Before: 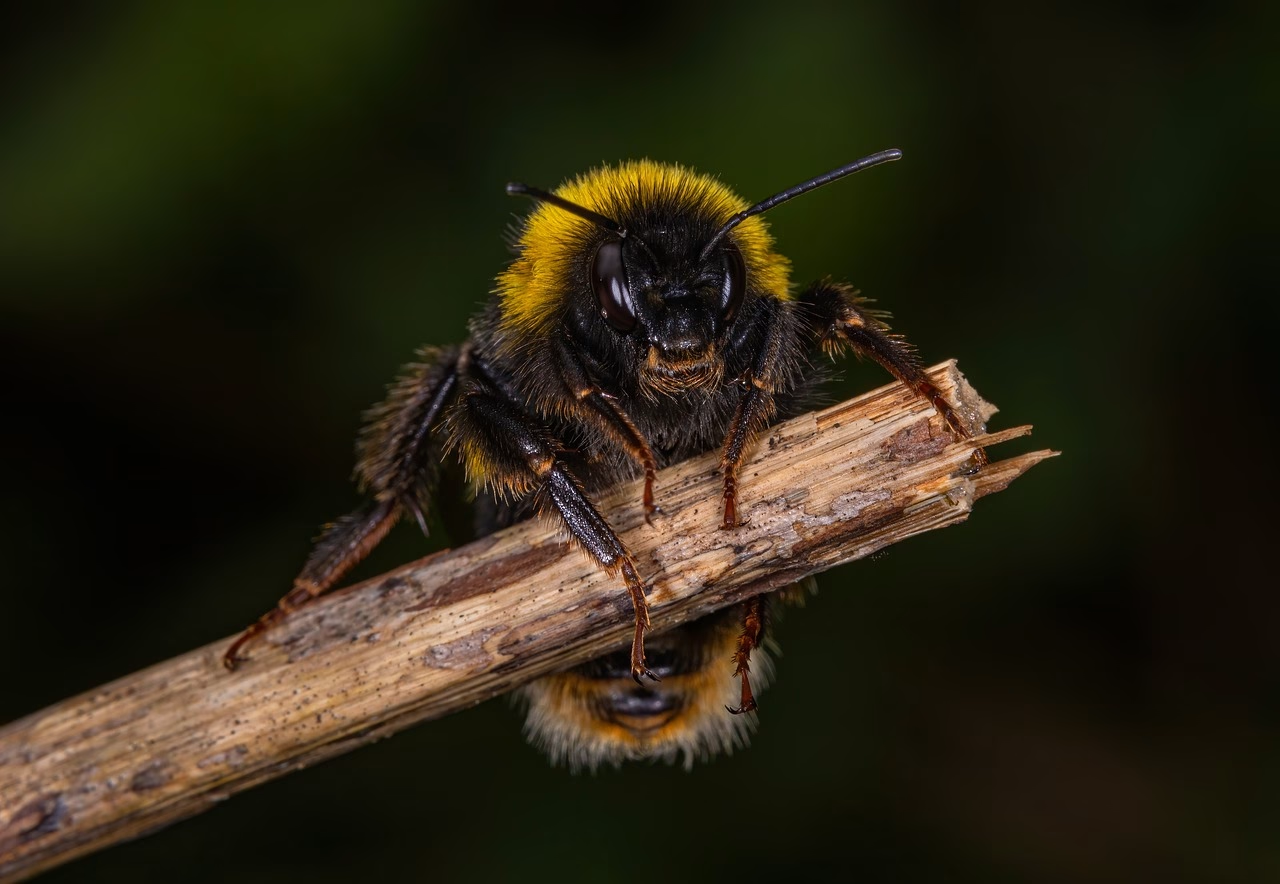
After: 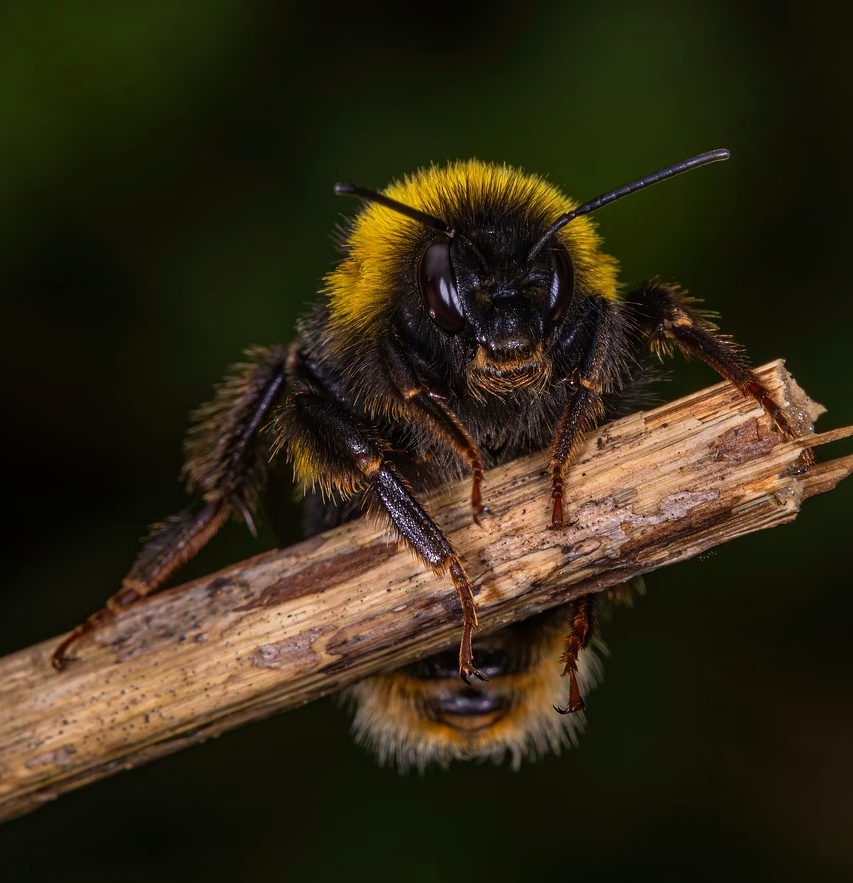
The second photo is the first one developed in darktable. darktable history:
velvia: on, module defaults
crop and rotate: left 13.447%, right 19.886%
